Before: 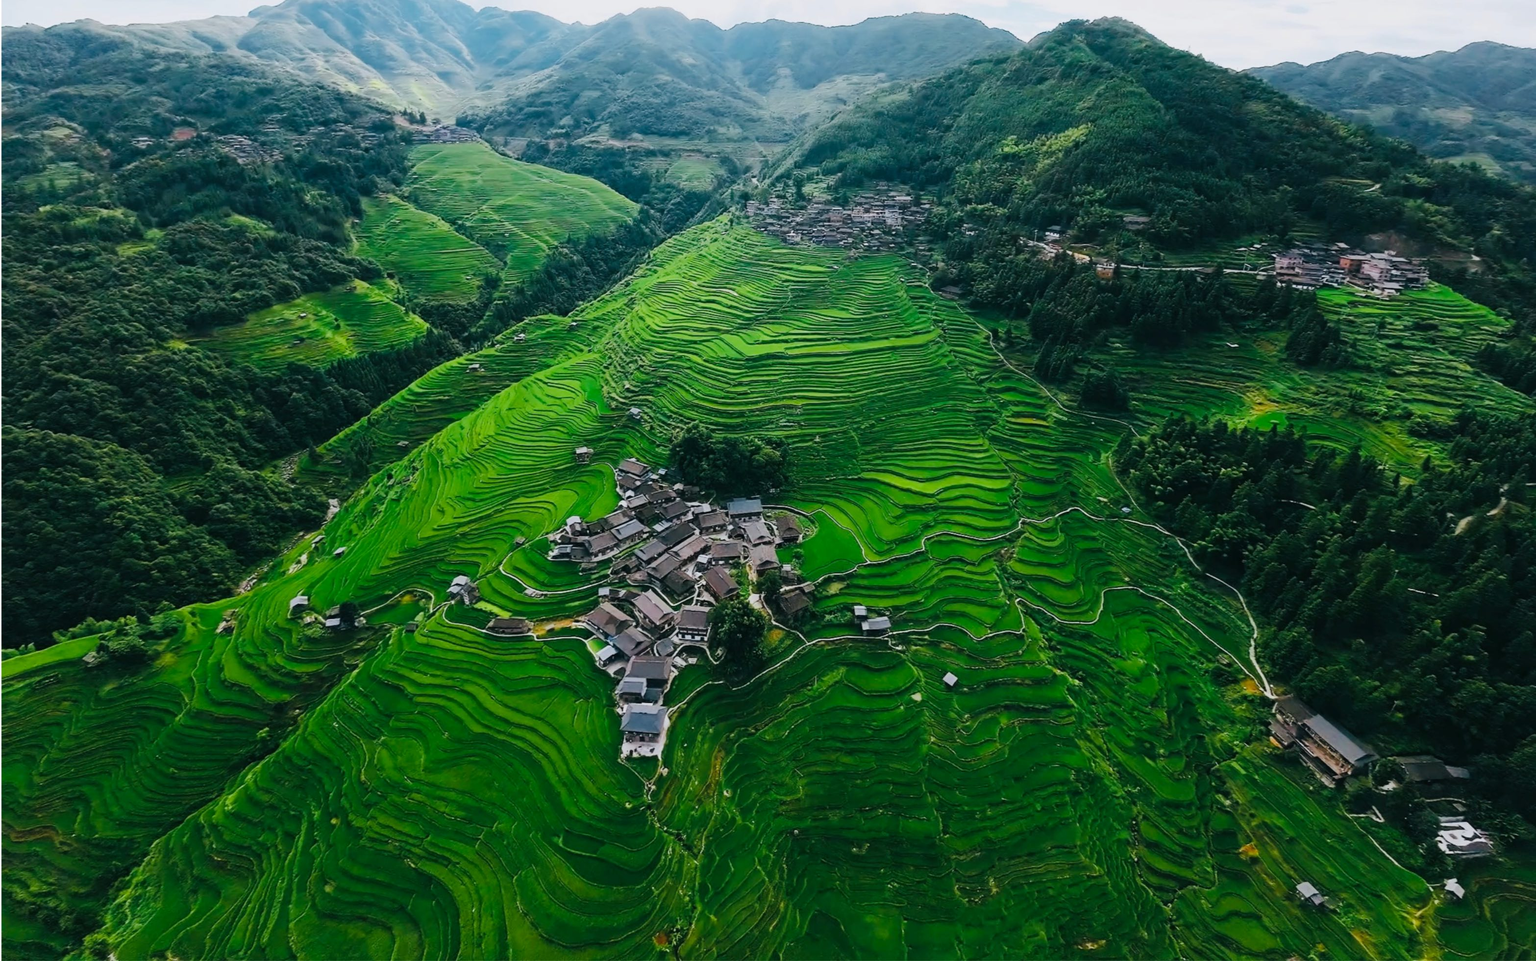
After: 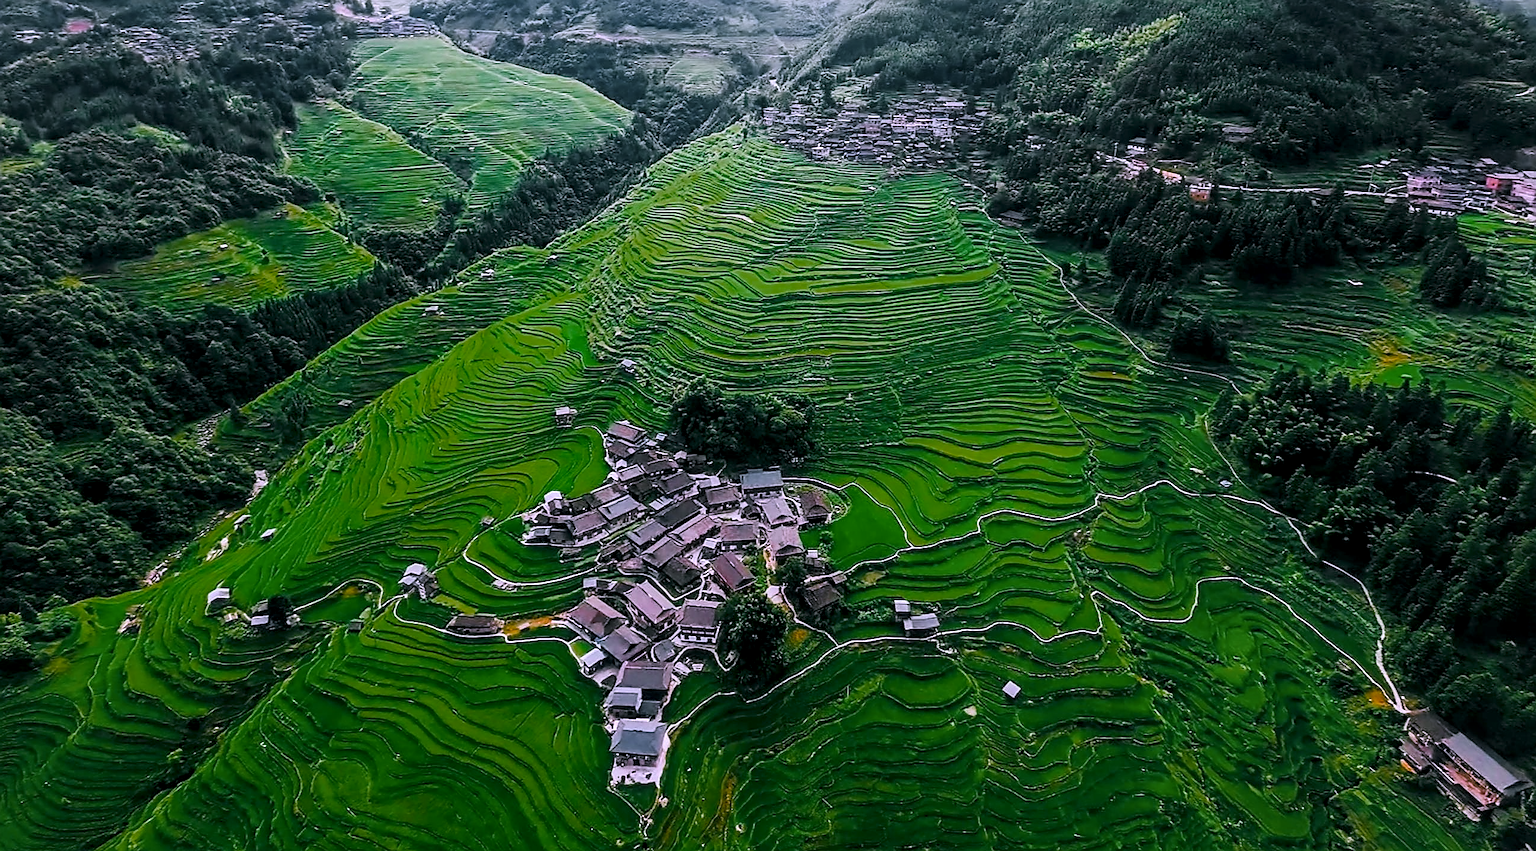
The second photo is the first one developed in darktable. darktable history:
sharpen: radius 1.395, amount 1.241, threshold 0.716
crop: left 7.804%, top 11.757%, right 10.063%, bottom 15.417%
color balance rgb: shadows lift › luminance 0.988%, shadows lift › chroma 0.235%, shadows lift › hue 18.89°, perceptual saturation grading › global saturation 18.793%
local contrast: detail 150%
color correction: highlights a* 15.85, highlights b* -20.31
color zones: curves: ch0 [(0, 0.48) (0.209, 0.398) (0.305, 0.332) (0.429, 0.493) (0.571, 0.5) (0.714, 0.5) (0.857, 0.5) (1, 0.48)]; ch1 [(0, 0.633) (0.143, 0.586) (0.286, 0.489) (0.429, 0.448) (0.571, 0.31) (0.714, 0.335) (0.857, 0.492) (1, 0.633)]; ch2 [(0, 0.448) (0.143, 0.498) (0.286, 0.5) (0.429, 0.5) (0.571, 0.5) (0.714, 0.5) (0.857, 0.5) (1, 0.448)], mix 24.1%
